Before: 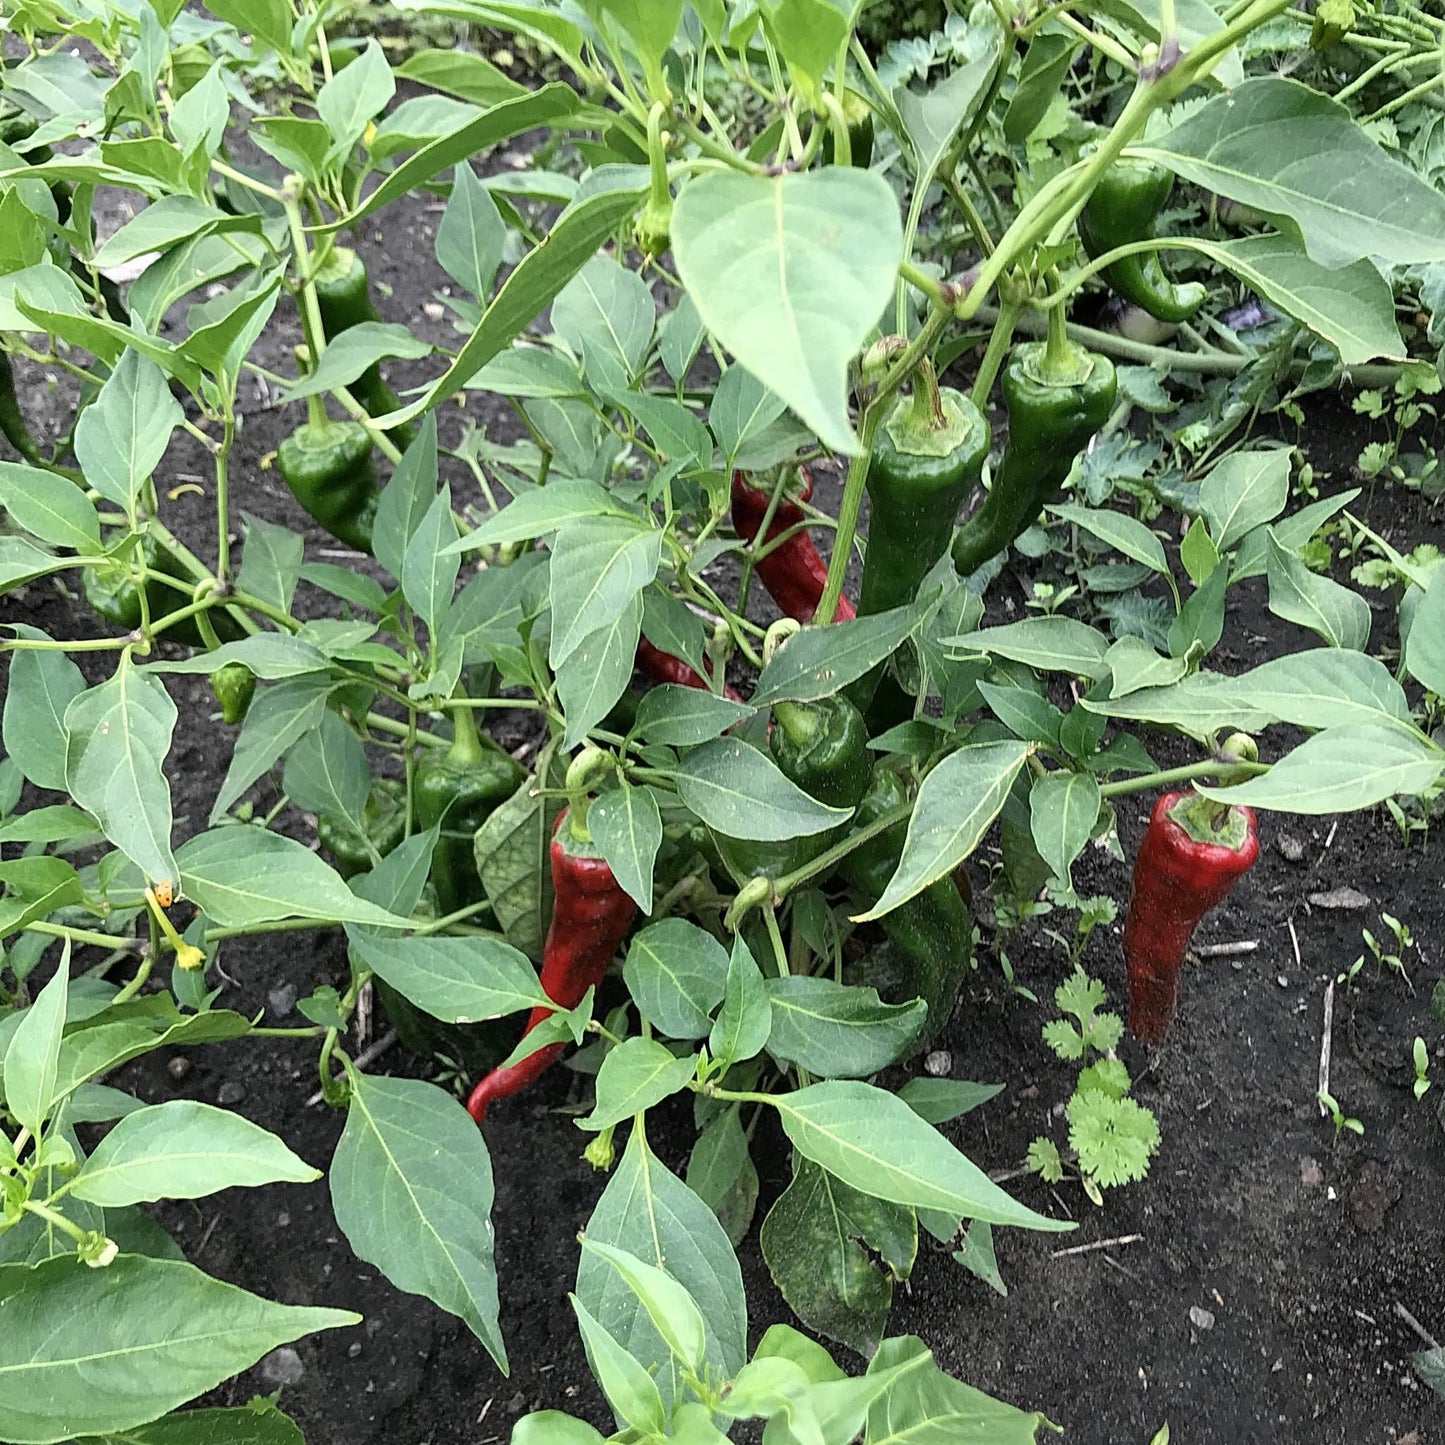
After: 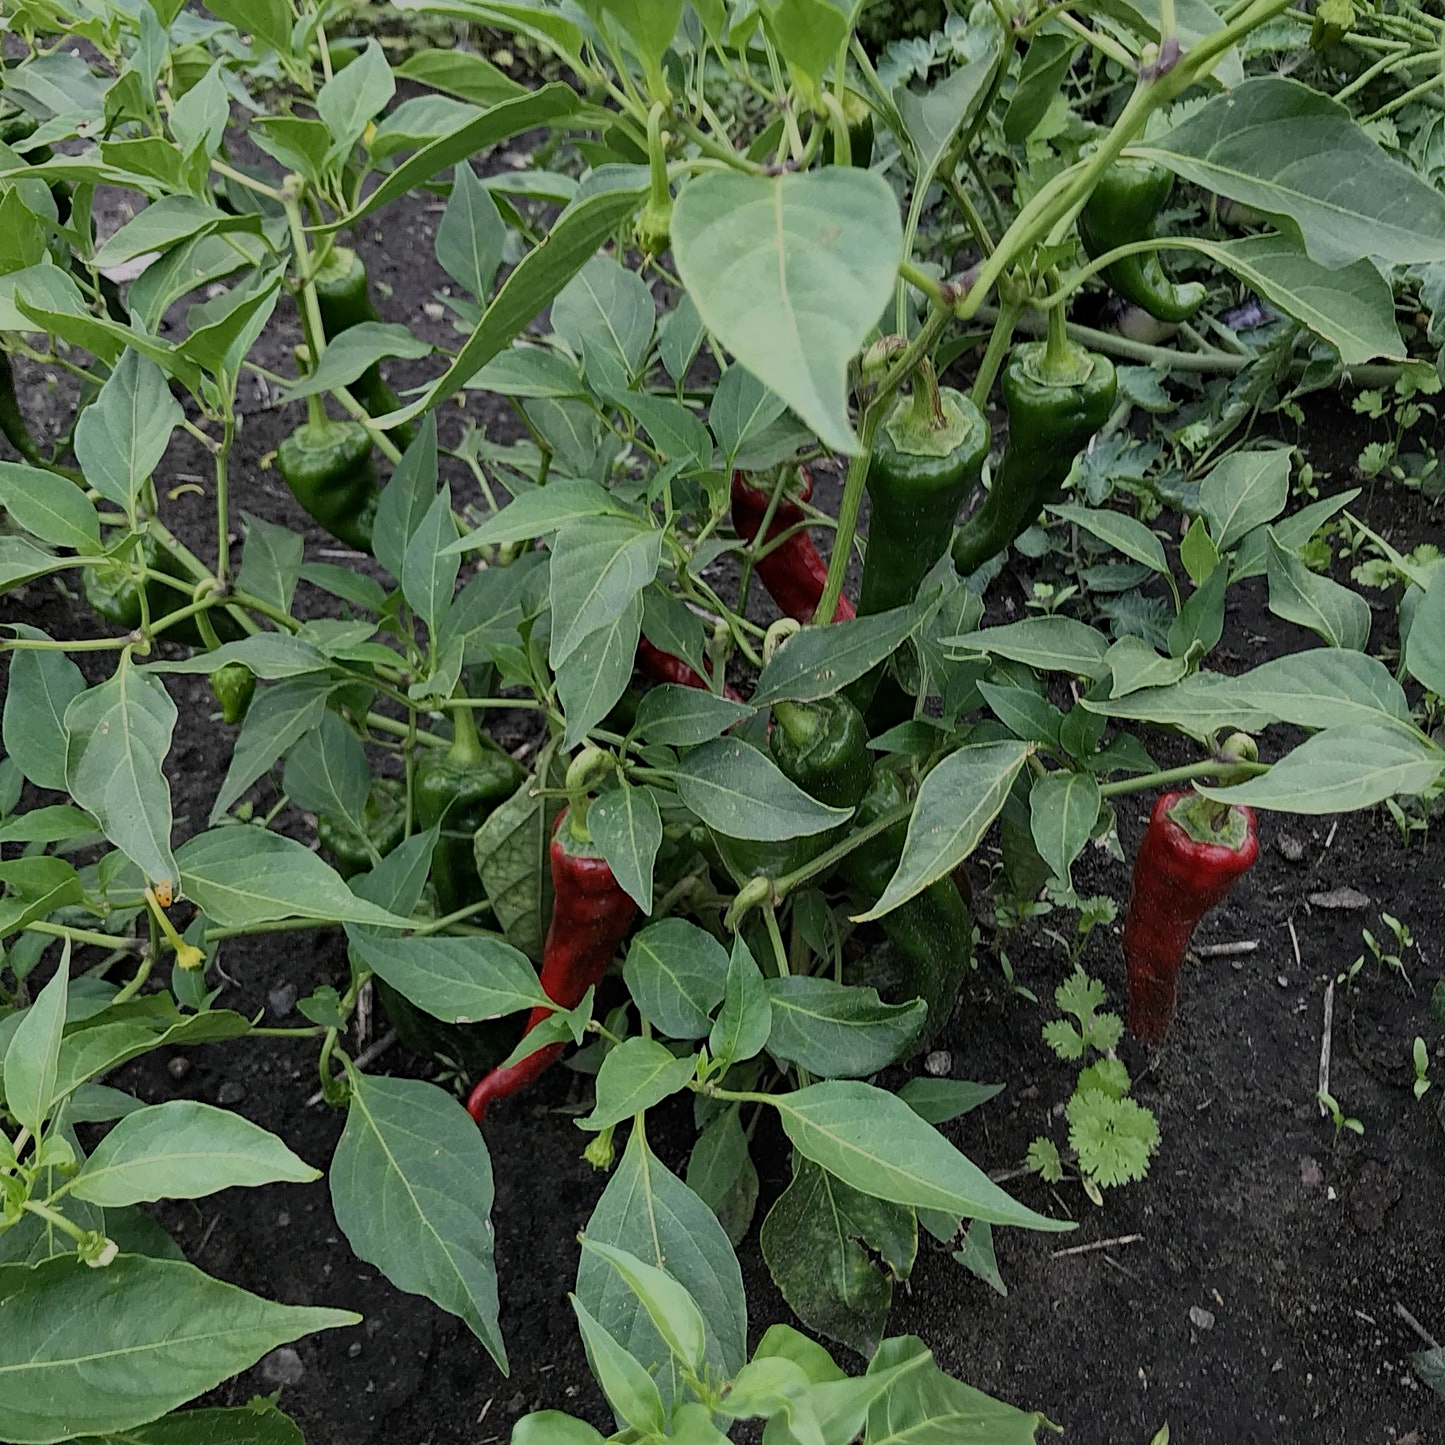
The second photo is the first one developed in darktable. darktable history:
exposure: exposure -1 EV, compensate highlight preservation false
haze removal: compatibility mode true, adaptive false
